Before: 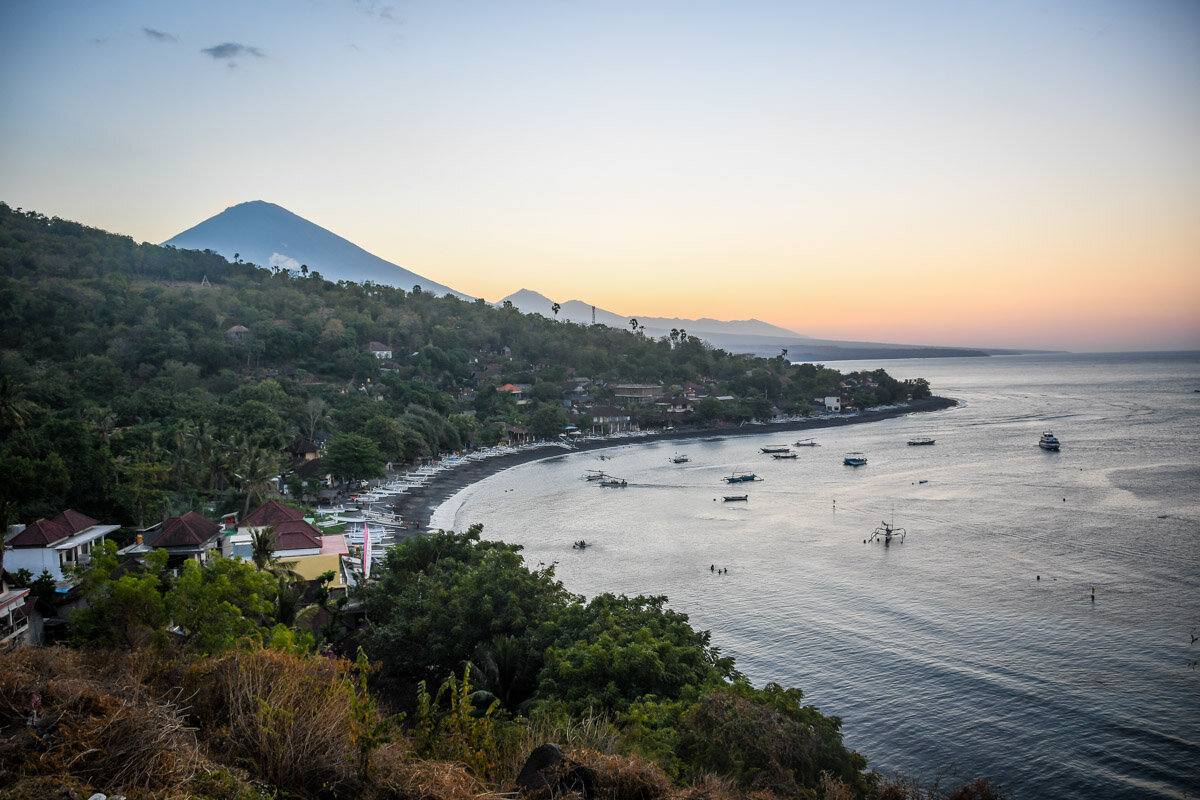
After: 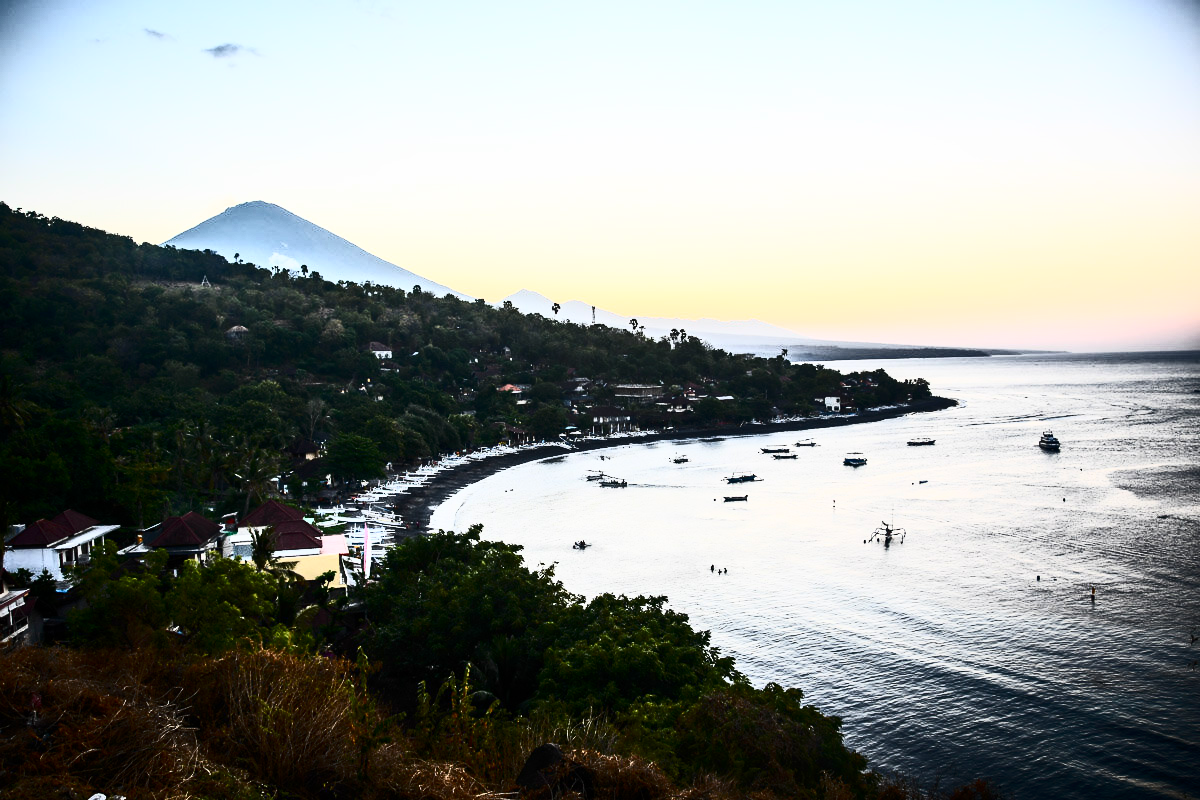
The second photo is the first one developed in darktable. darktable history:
contrast brightness saturation: contrast 0.924, brightness 0.193
